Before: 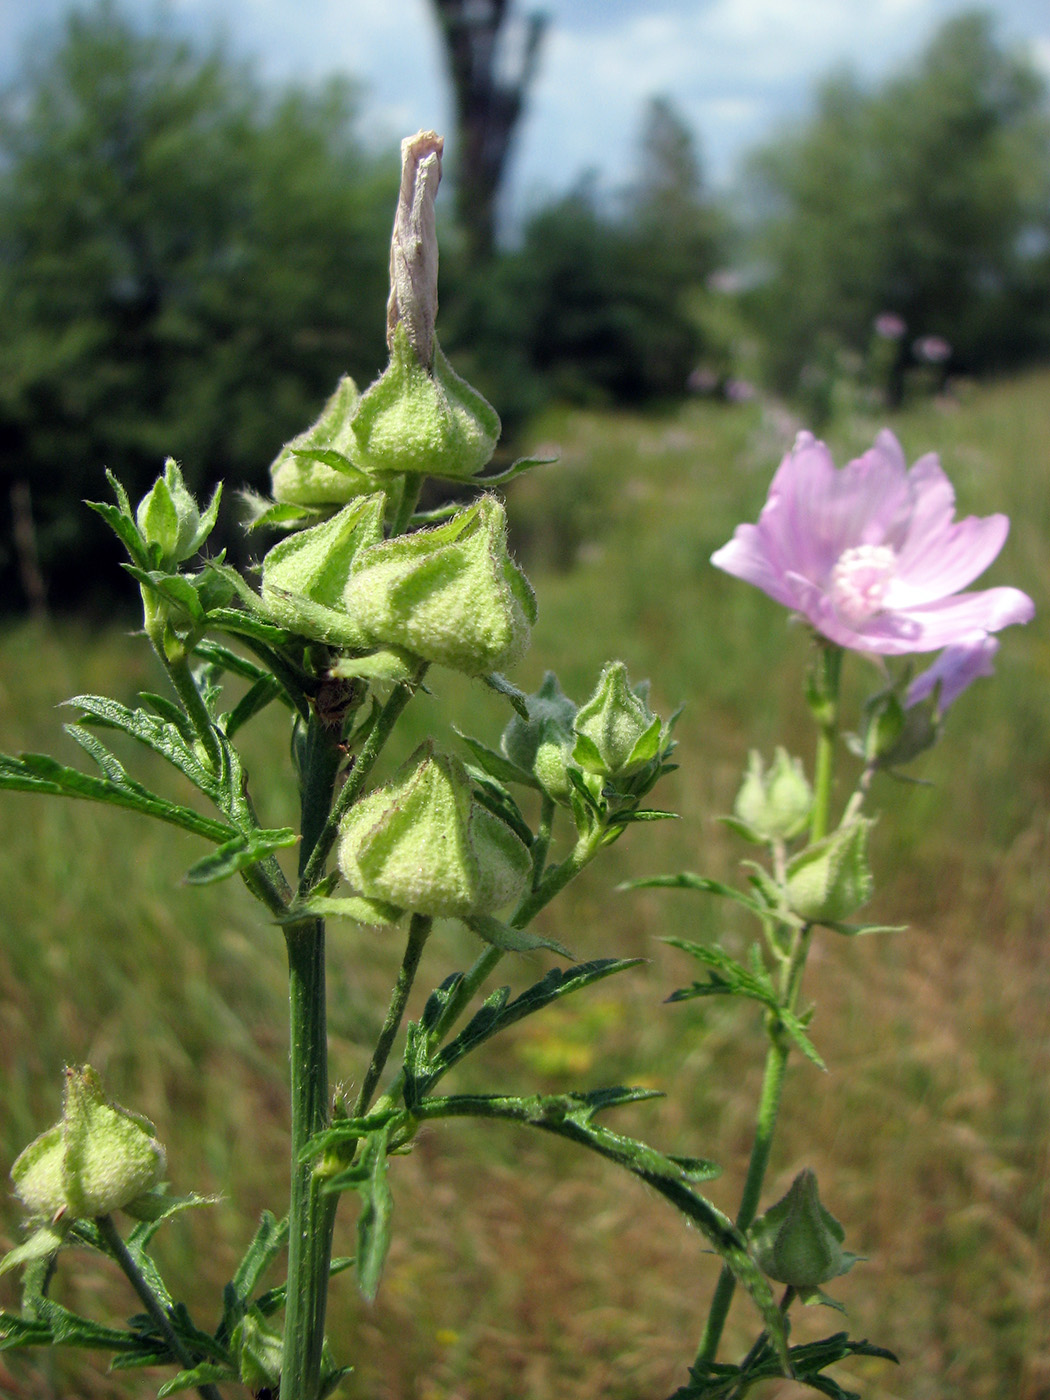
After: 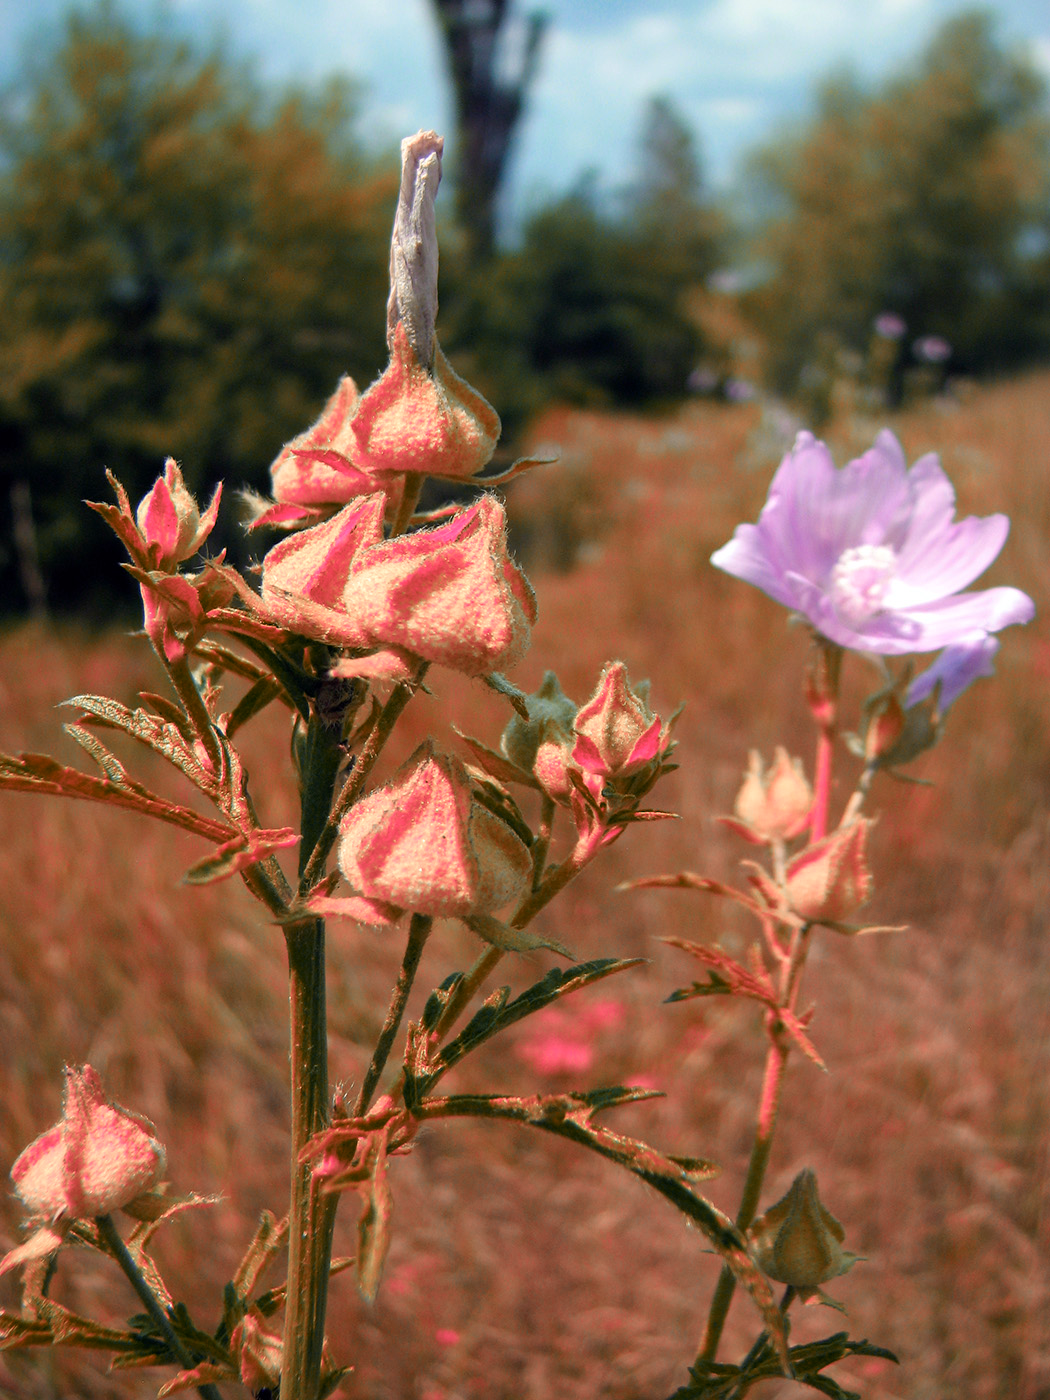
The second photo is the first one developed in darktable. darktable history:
color balance rgb: perceptual saturation grading › global saturation 10.443%, global vibrance 15.061%
color zones: curves: ch2 [(0, 0.488) (0.143, 0.417) (0.286, 0.212) (0.429, 0.179) (0.571, 0.154) (0.714, 0.415) (0.857, 0.495) (1, 0.488)]
